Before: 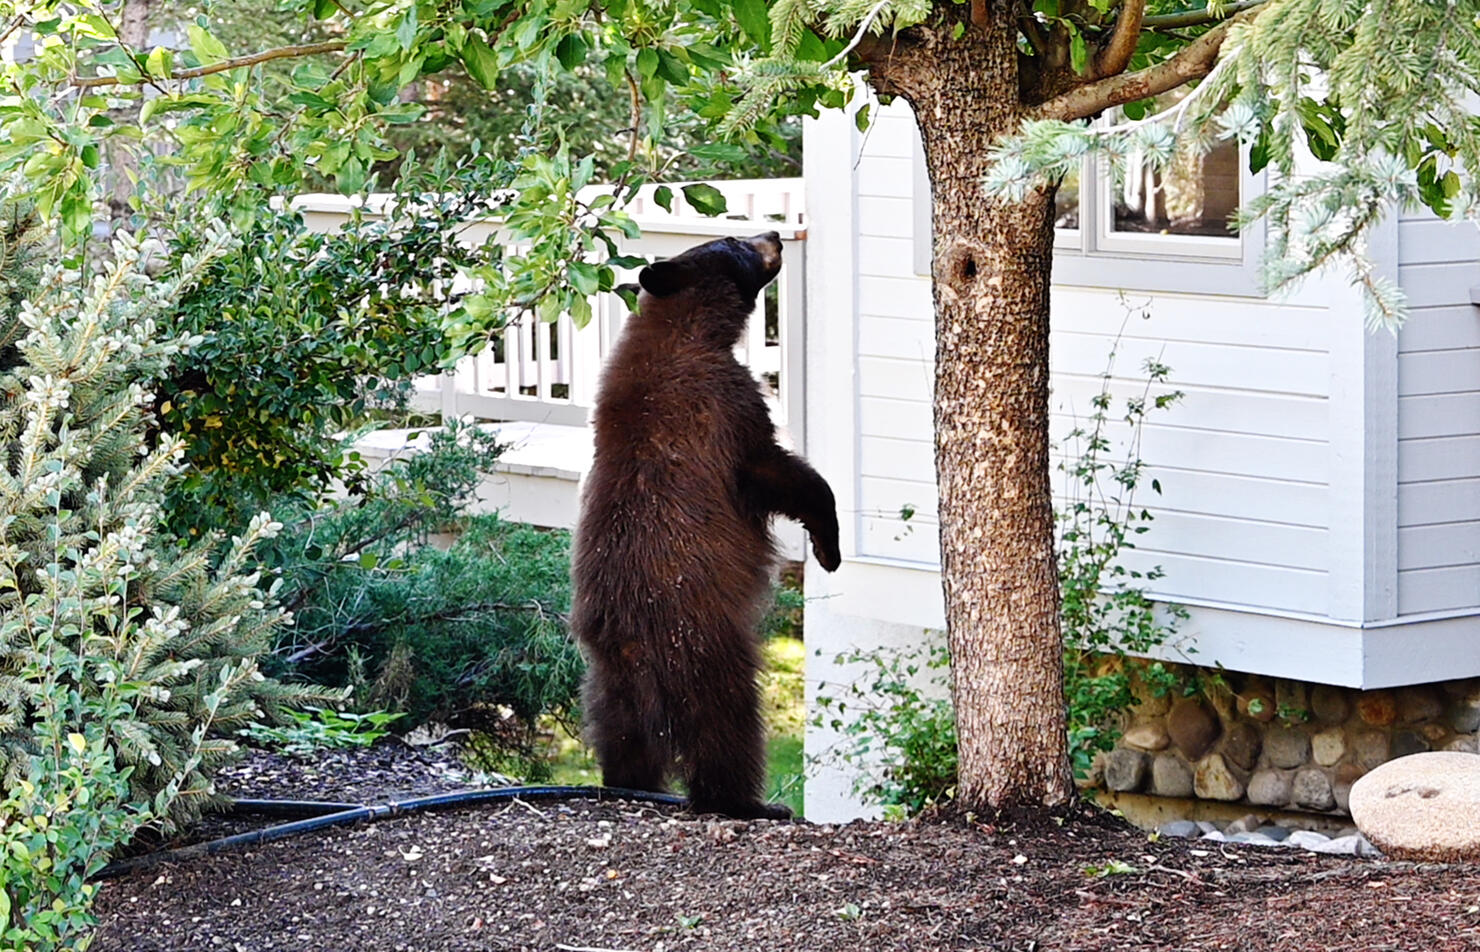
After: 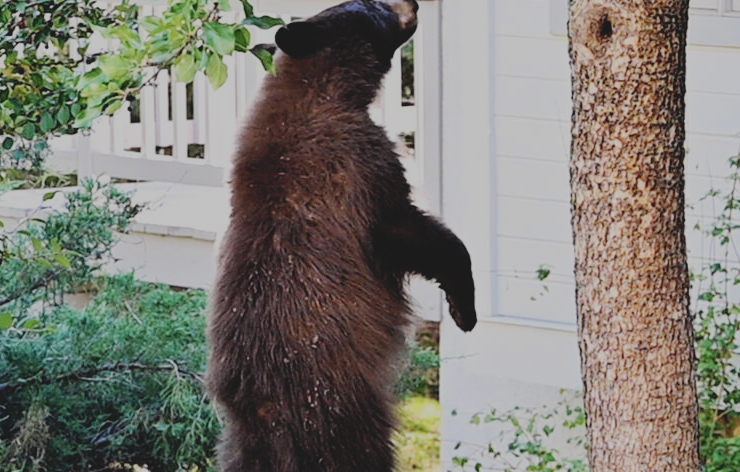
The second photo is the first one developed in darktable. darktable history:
crop: left 24.613%, top 25.269%, right 25.369%, bottom 25.098%
contrast brightness saturation: contrast -0.148, brightness 0.051, saturation -0.128
filmic rgb: black relative exposure -7.14 EV, white relative exposure 5.37 EV, hardness 3.02, preserve chrominance max RGB, color science v6 (2022), contrast in shadows safe, contrast in highlights safe
color balance rgb: perceptual saturation grading › global saturation -0.095%
